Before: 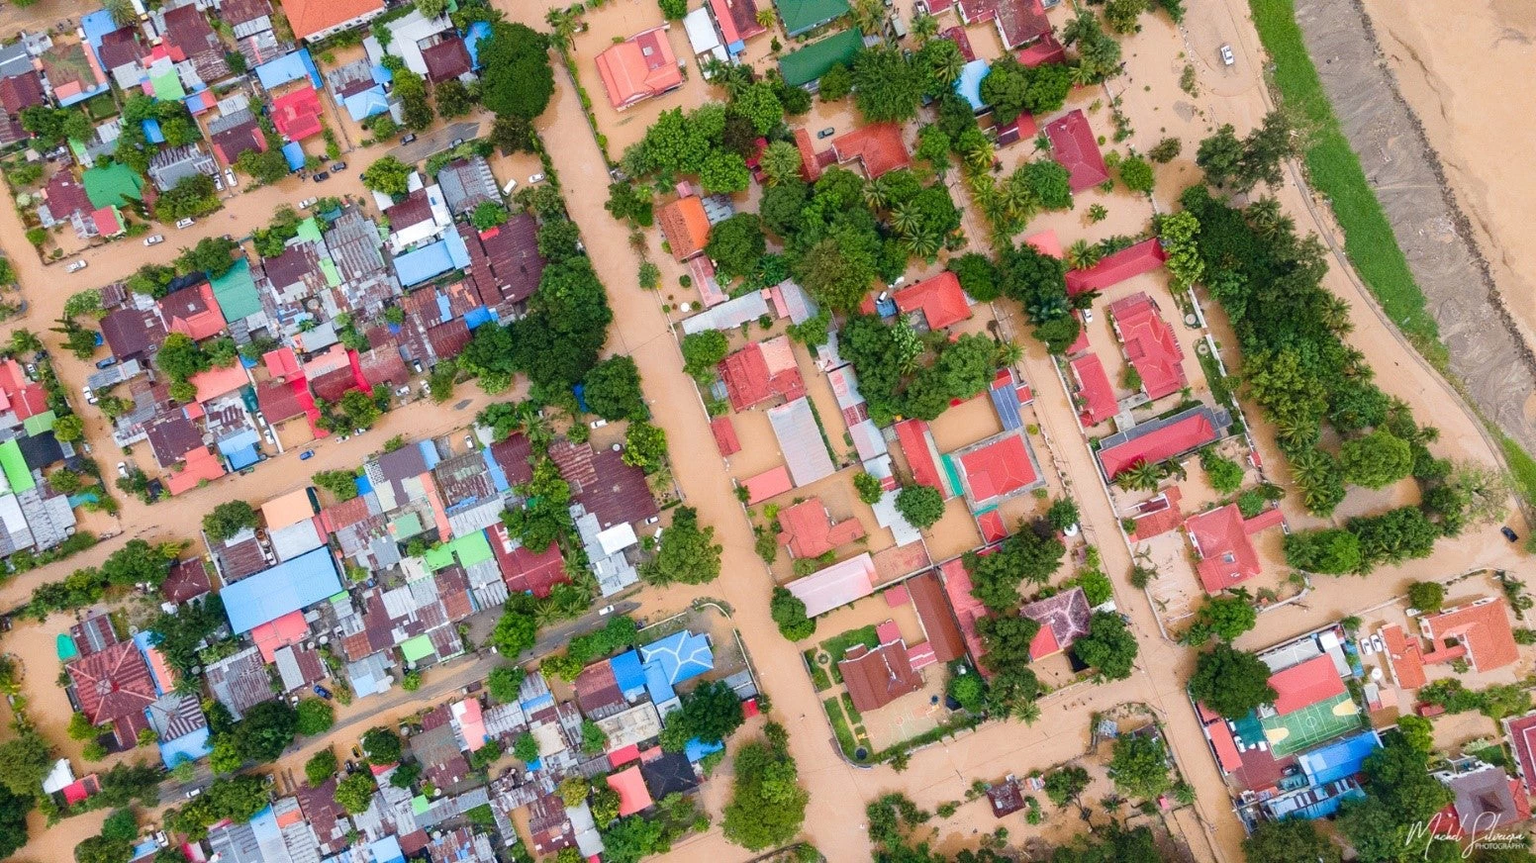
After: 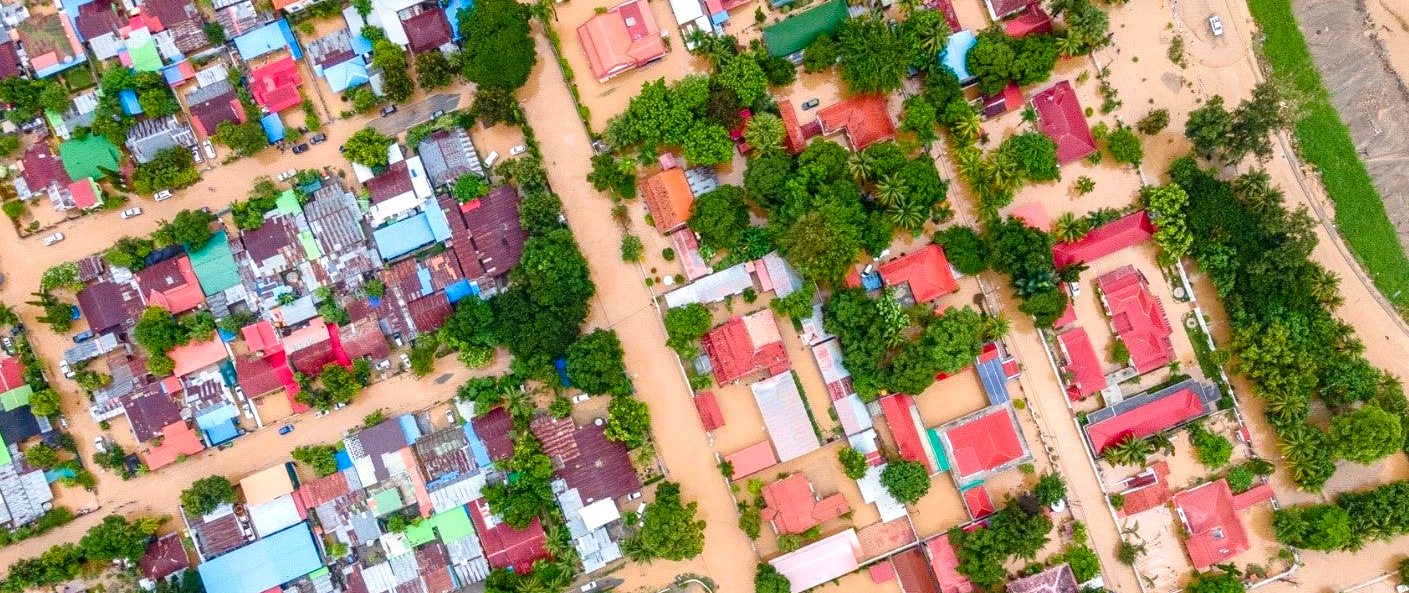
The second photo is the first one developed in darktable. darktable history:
crop: left 1.549%, top 3.445%, right 7.654%, bottom 28.49%
exposure: exposure 0.127 EV, compensate highlight preservation false
local contrast: on, module defaults
color balance rgb: global offset › hue 170.1°, perceptual saturation grading › global saturation 15.78%, perceptual saturation grading › highlights -19.128%, perceptual saturation grading › shadows 19.475%, perceptual brilliance grading › global brilliance 3.828%, global vibrance 20%
